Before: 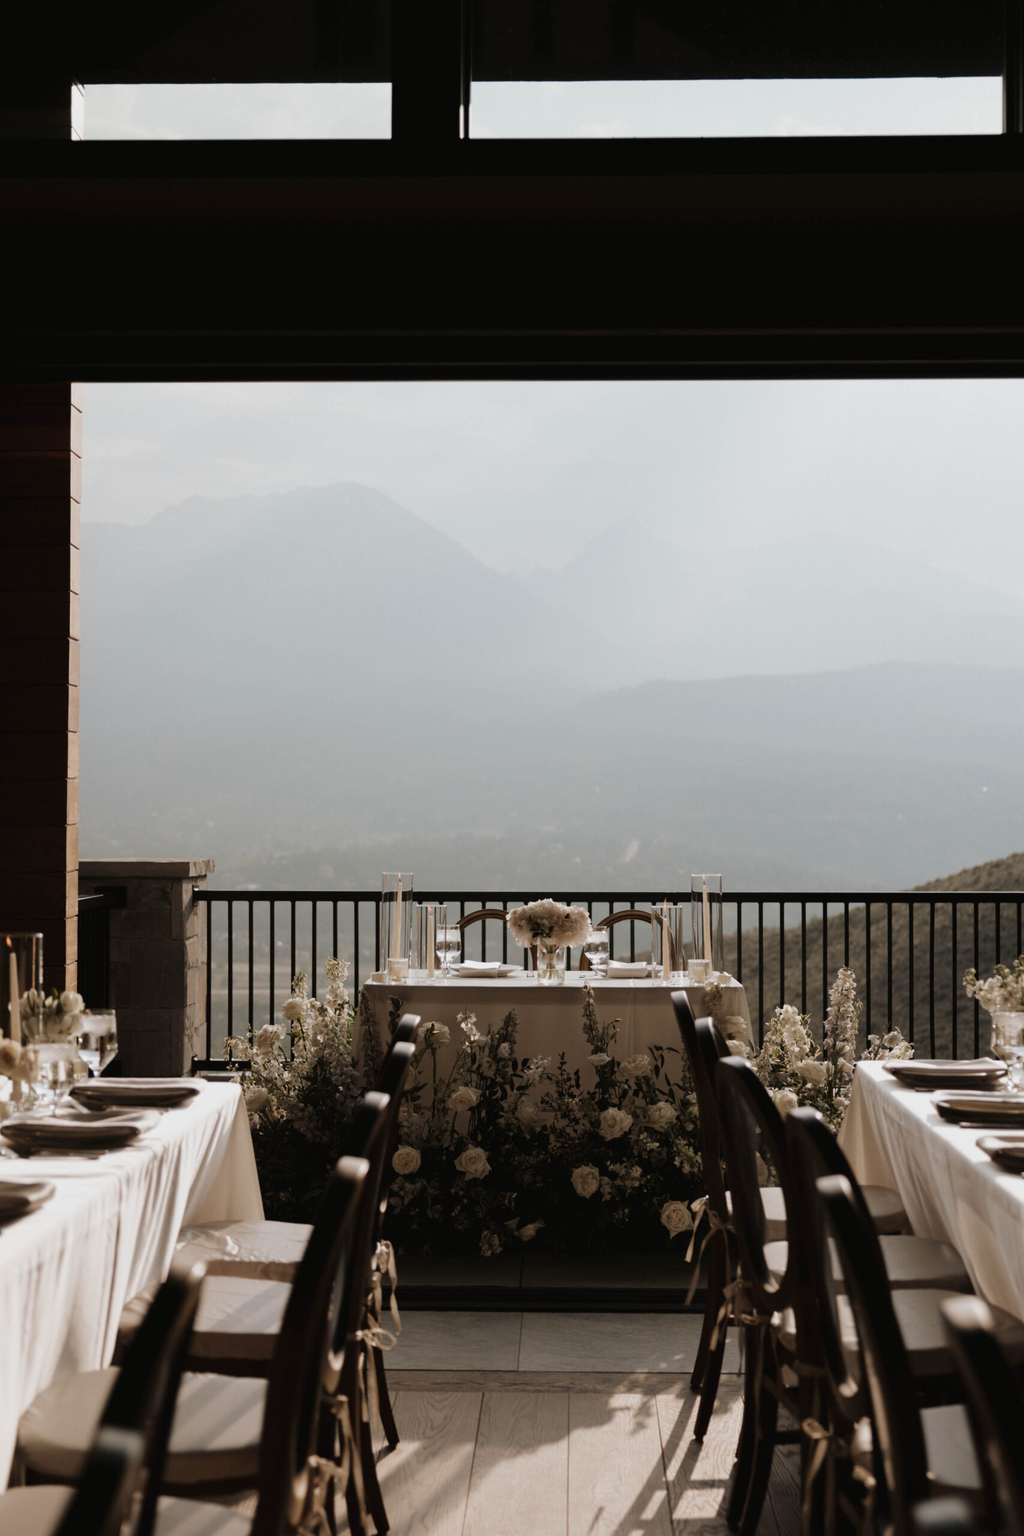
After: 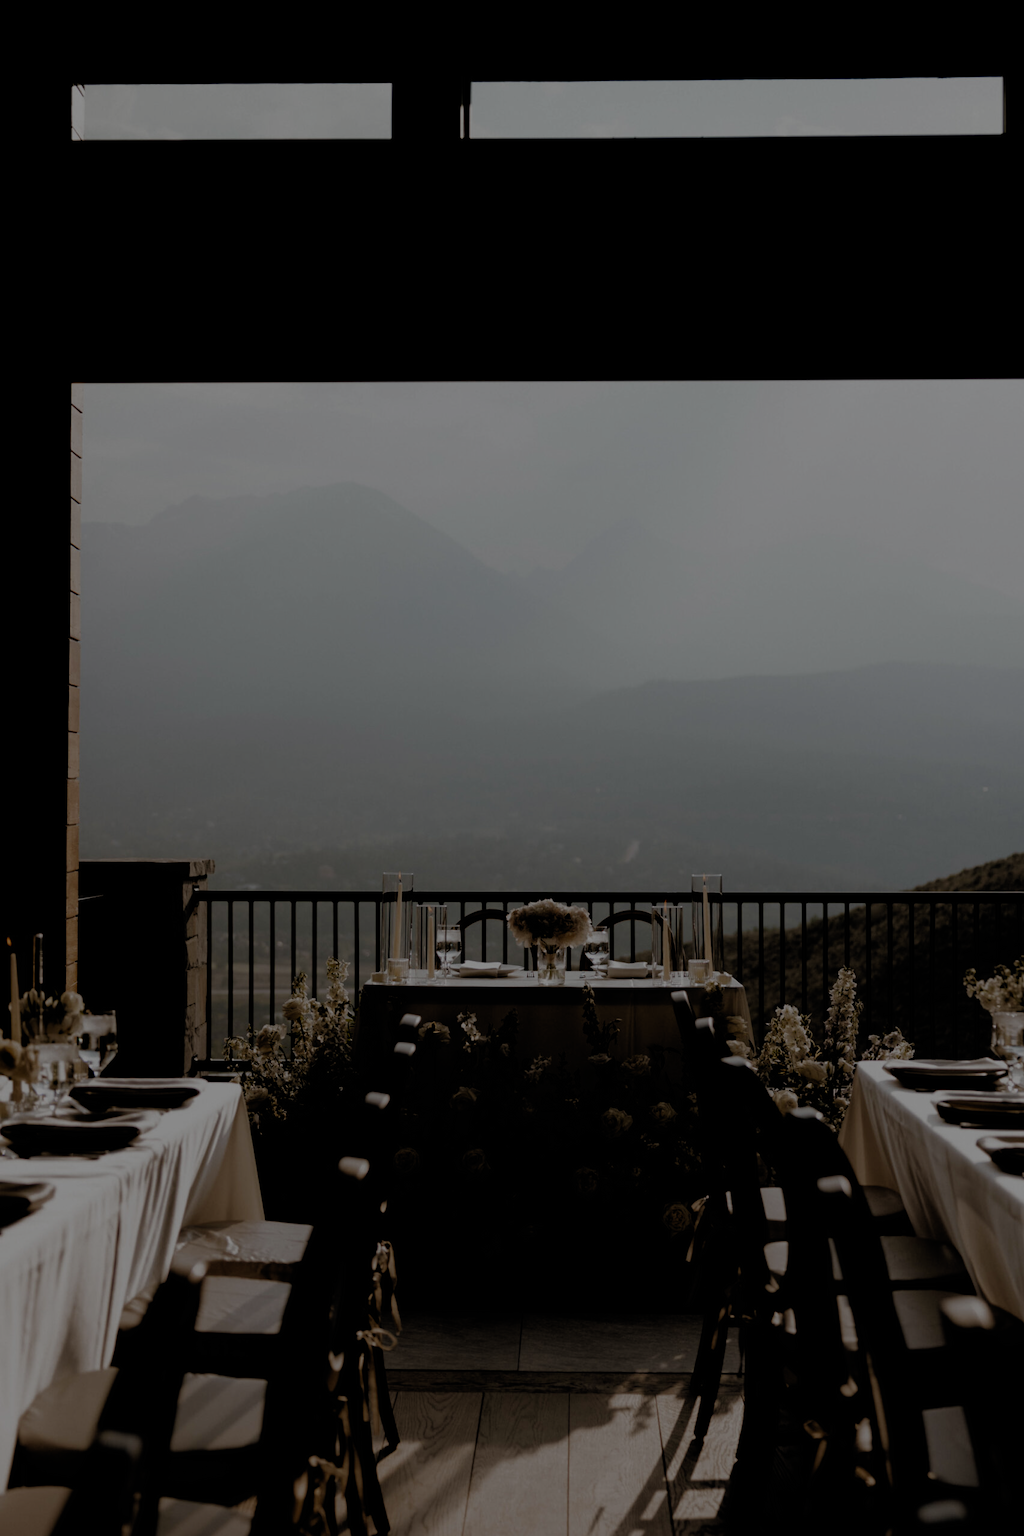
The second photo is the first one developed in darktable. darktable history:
filmic rgb: black relative exposure -4.75 EV, white relative exposure 4.05 EV, hardness 2.79, add noise in highlights 0, preserve chrominance no, color science v3 (2019), use custom middle-gray values true, contrast in highlights soft
tone equalizer: -8 EV -2 EV, -7 EV -1.99 EV, -6 EV -1.99 EV, -5 EV -1.97 EV, -4 EV -1.97 EV, -3 EV -1.99 EV, -2 EV -1.99 EV, -1 EV -1.63 EV, +0 EV -1.99 EV, edges refinement/feathering 500, mask exposure compensation -1.57 EV, preserve details guided filter
